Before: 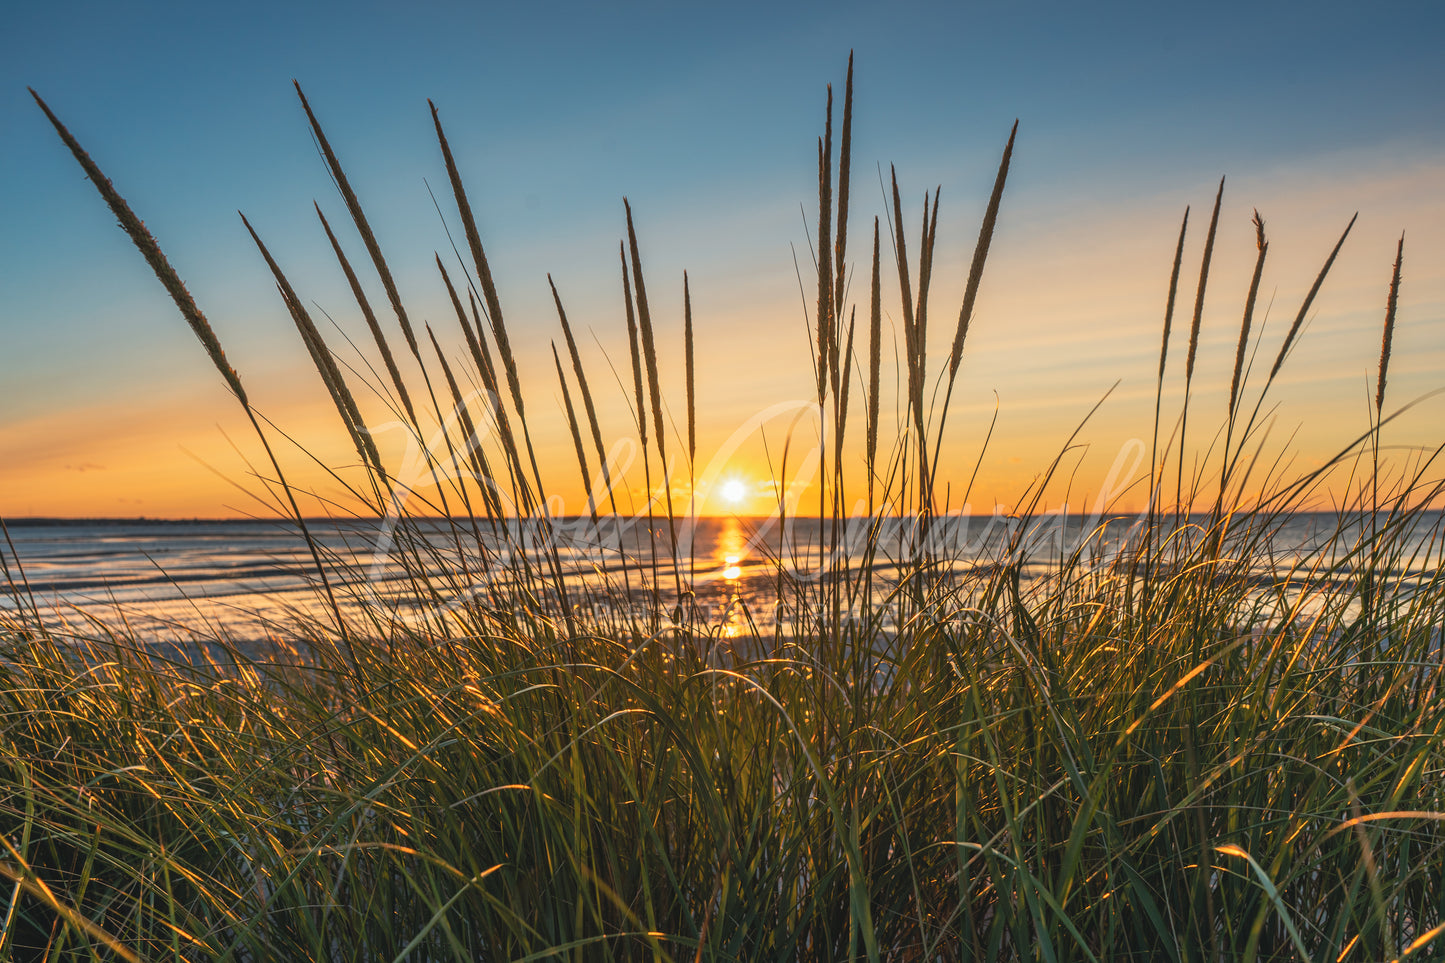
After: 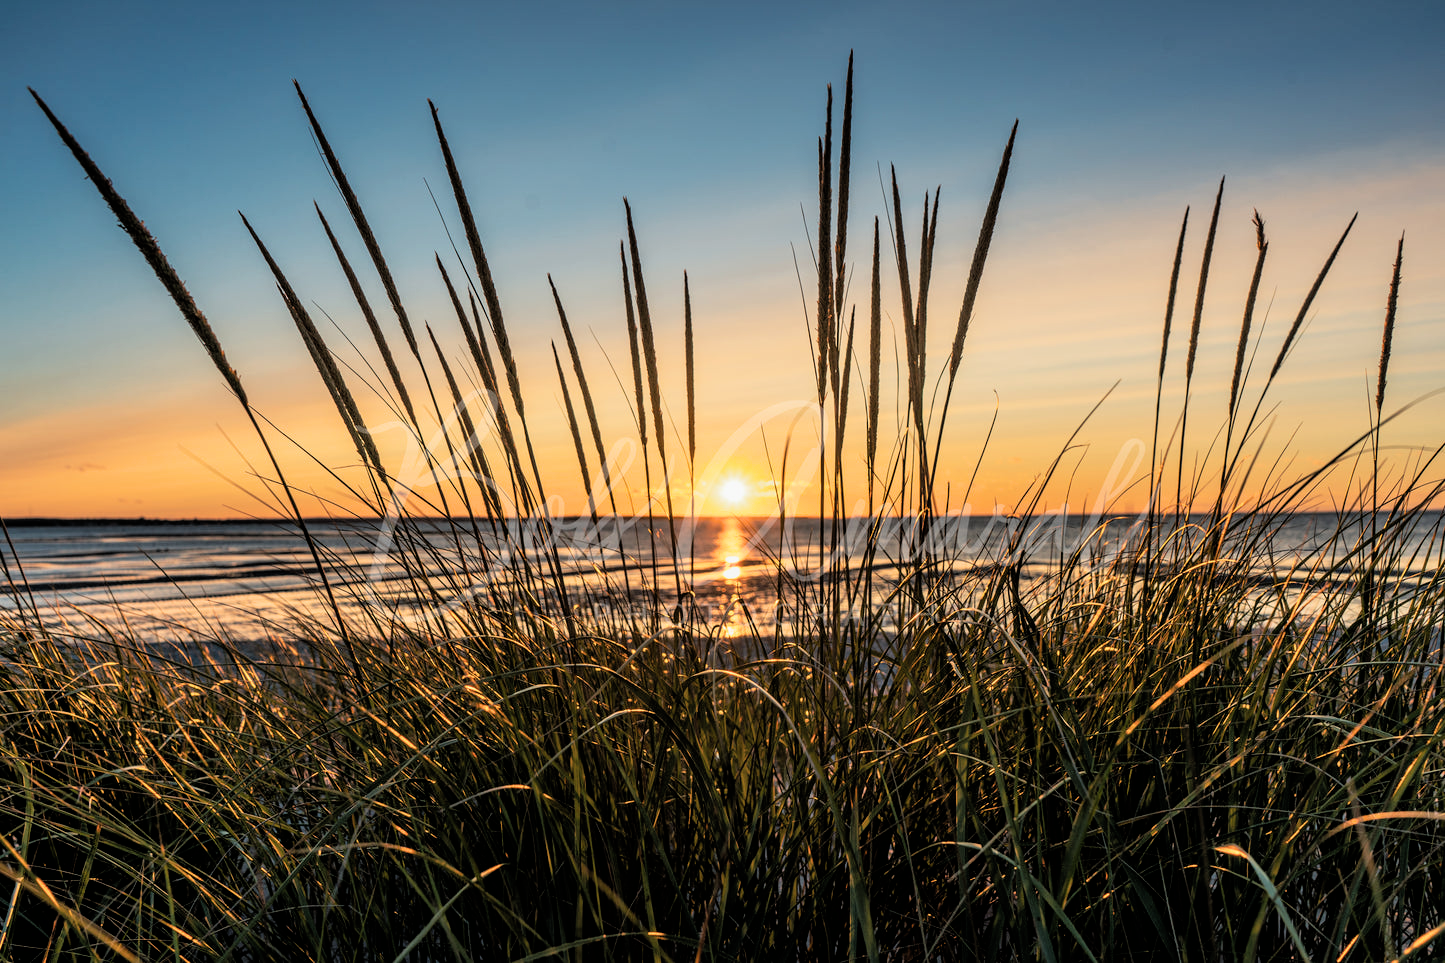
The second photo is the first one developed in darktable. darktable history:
filmic rgb: black relative exposure -3.69 EV, white relative exposure 2.75 EV, dynamic range scaling -5.67%, hardness 3.03
